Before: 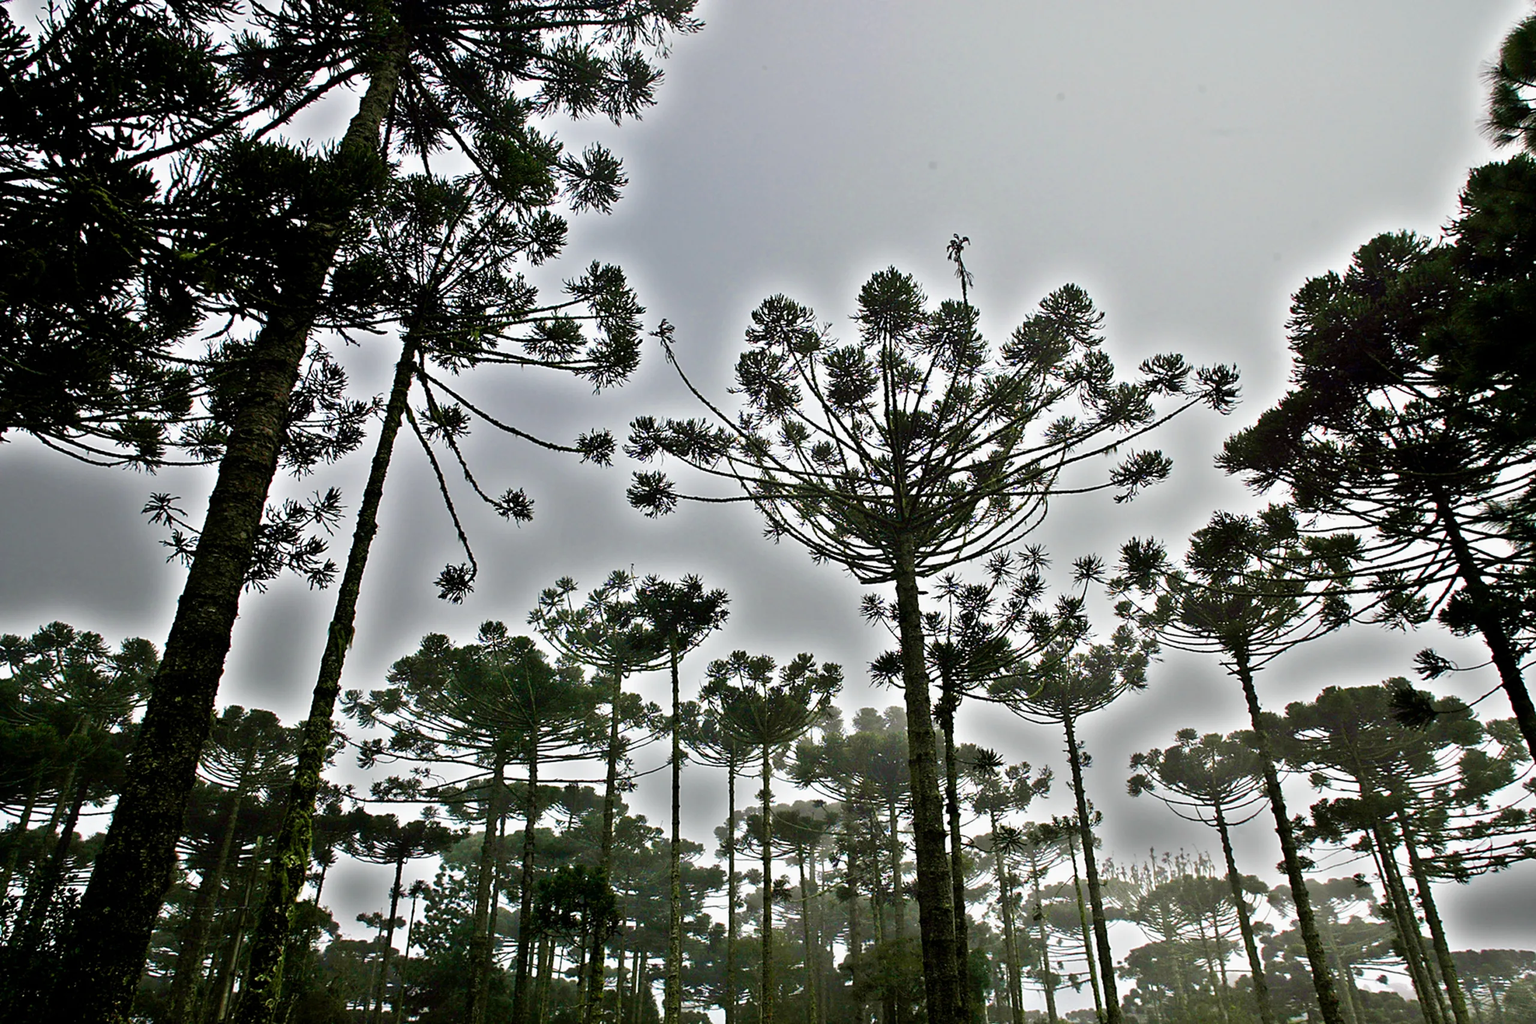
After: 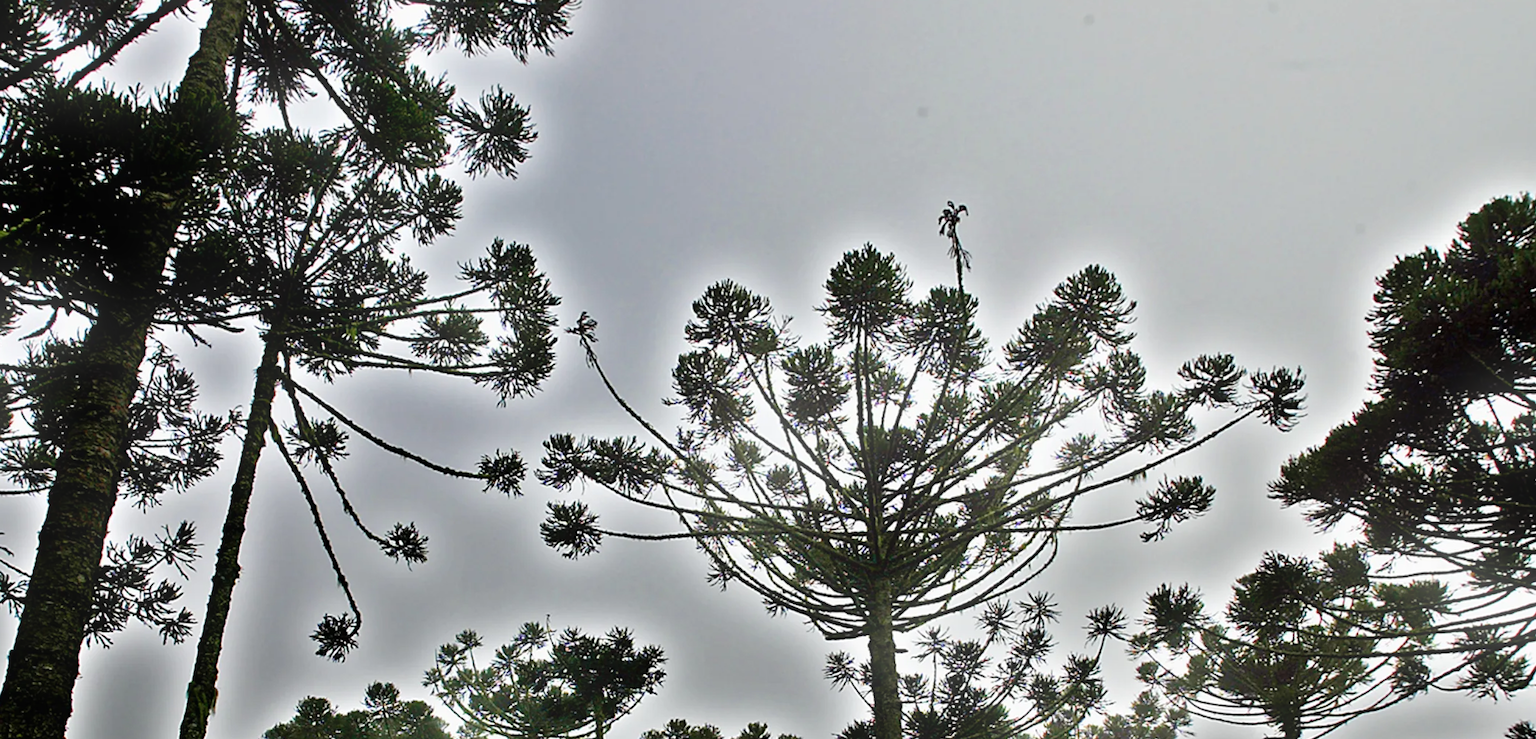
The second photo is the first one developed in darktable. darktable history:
crop and rotate: left 9.345%, top 7.22%, right 4.982%, bottom 32.331%
bloom: size 9%, threshold 100%, strength 7%
rotate and perspective: rotation 0.074°, lens shift (vertical) 0.096, lens shift (horizontal) -0.041, crop left 0.043, crop right 0.952, crop top 0.024, crop bottom 0.979
